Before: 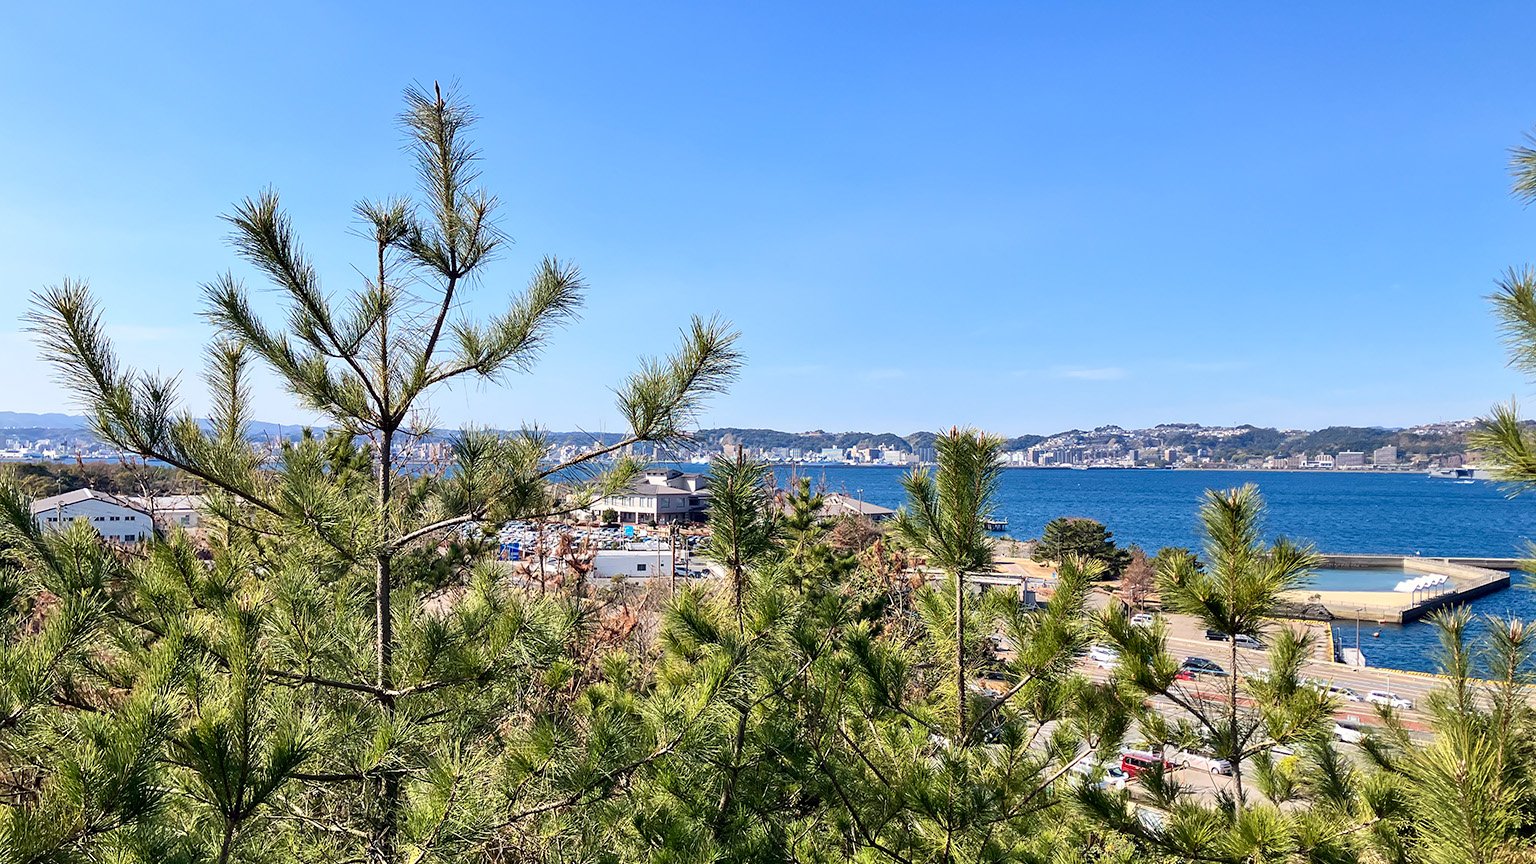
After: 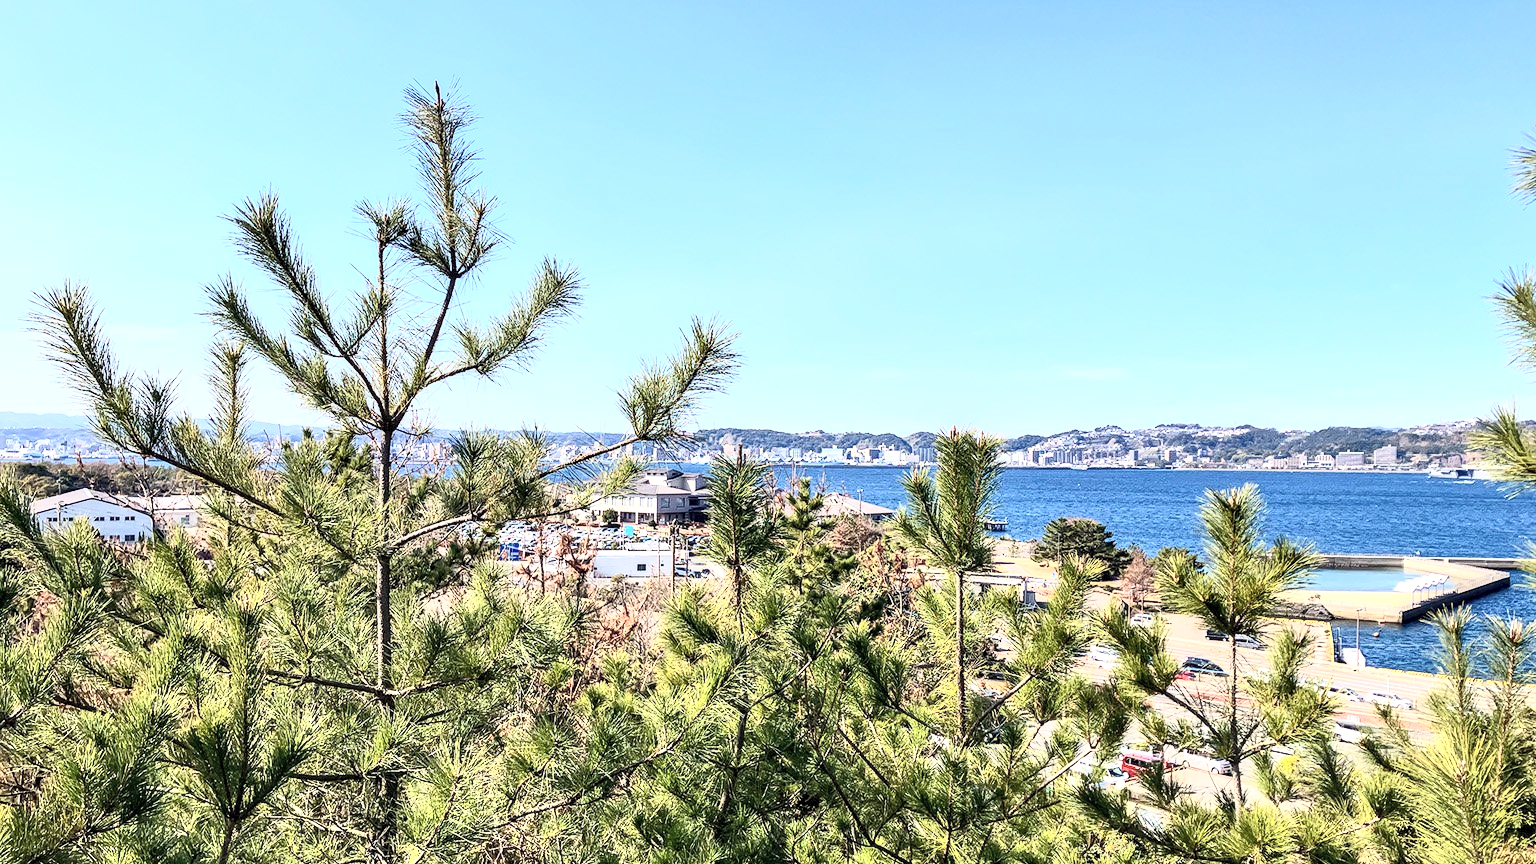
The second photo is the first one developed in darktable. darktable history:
local contrast: highlights 28%, shadows 75%, midtone range 0.745
contrast brightness saturation: contrast 0.387, brightness 0.524
